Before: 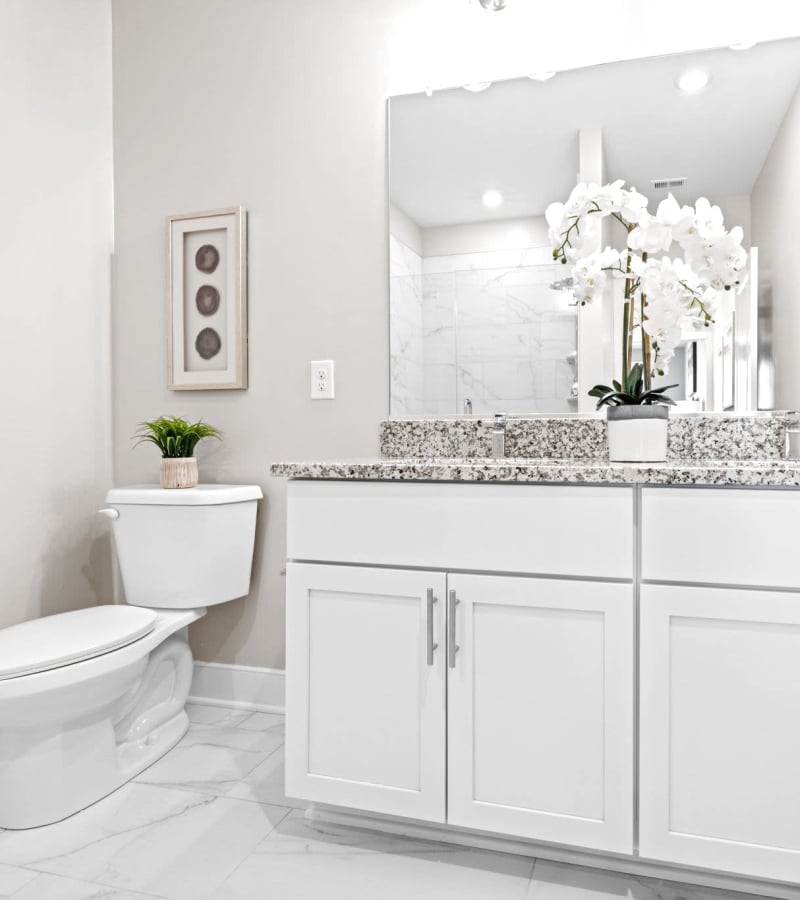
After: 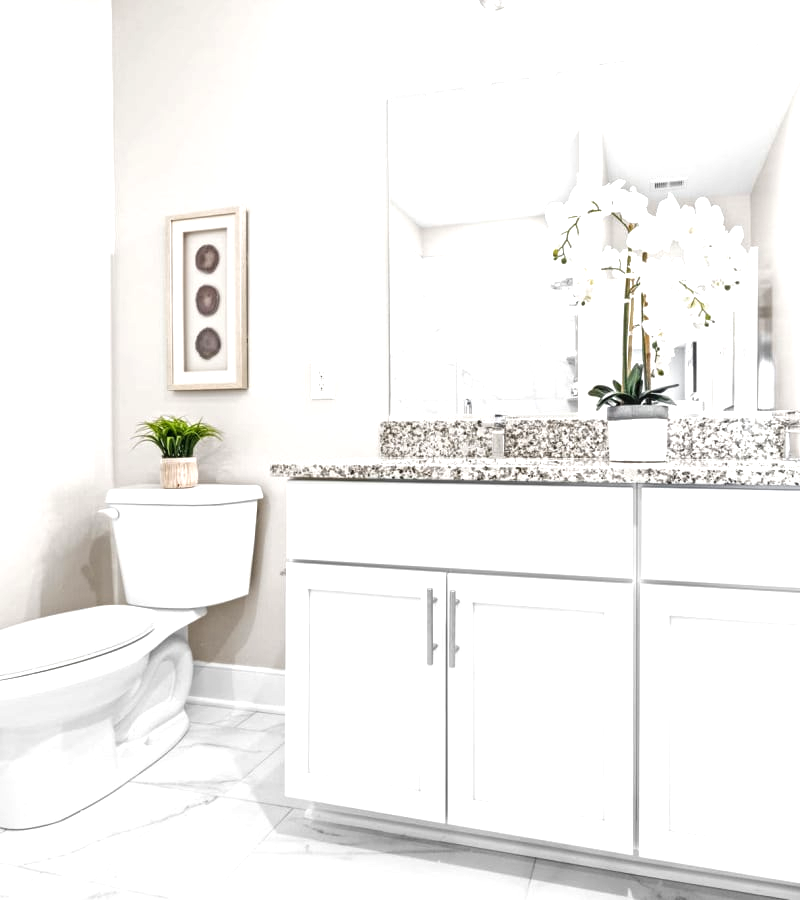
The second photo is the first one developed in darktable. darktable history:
exposure: black level correction 0, exposure 0.688 EV, compensate exposure bias true, compensate highlight preservation false
local contrast: detail 130%
